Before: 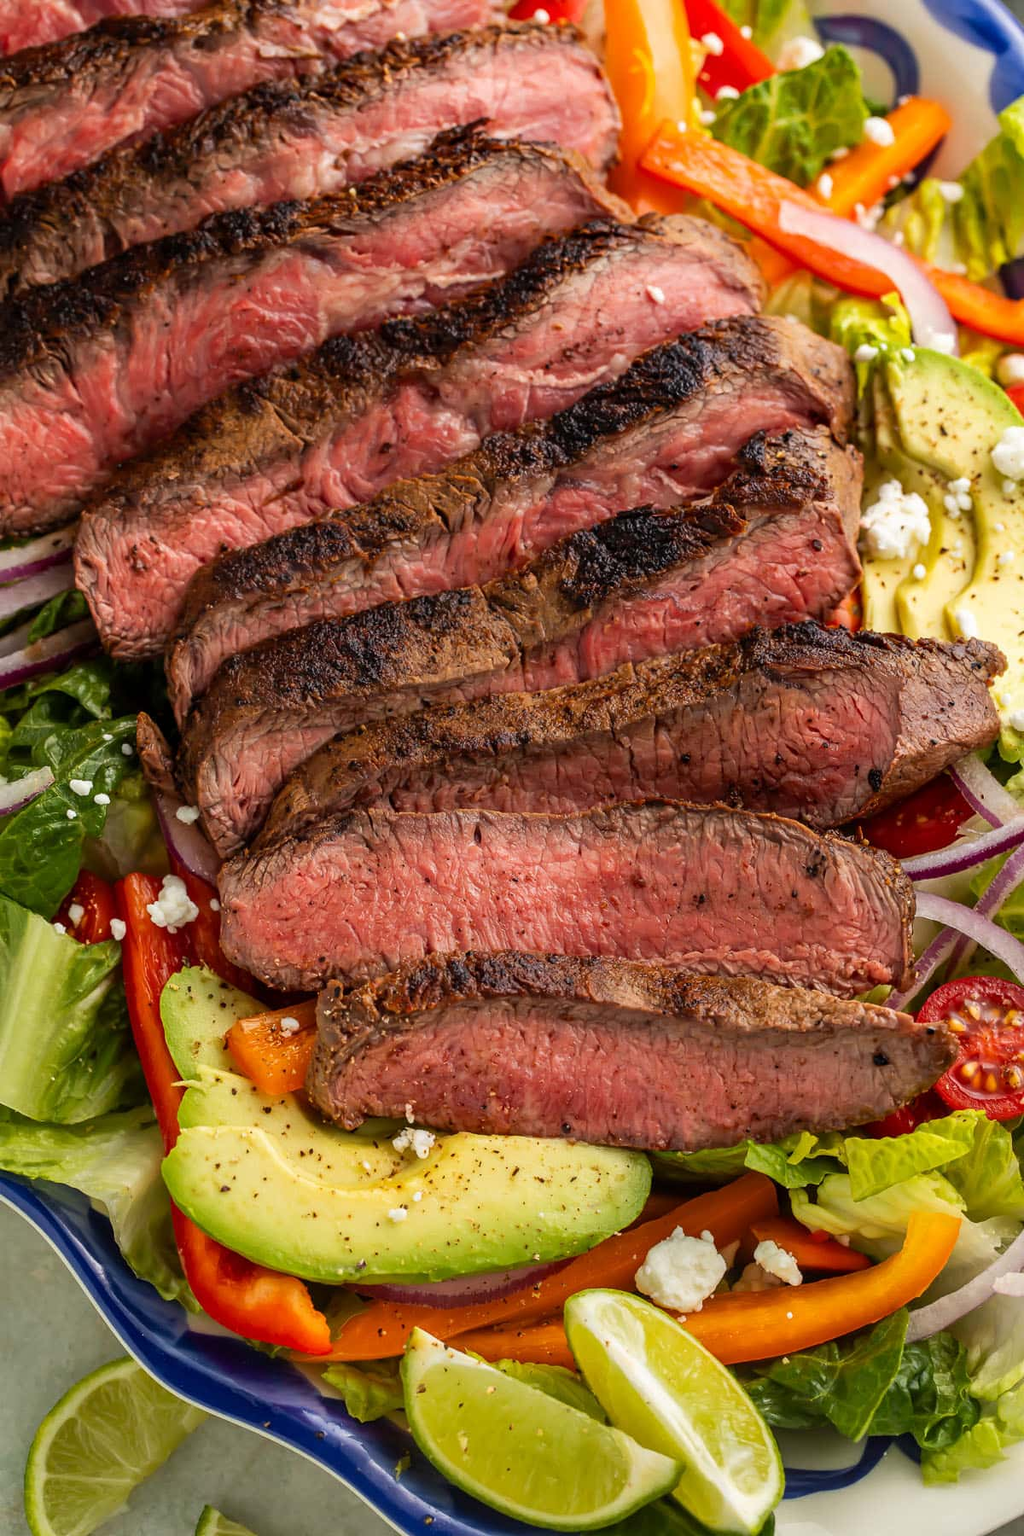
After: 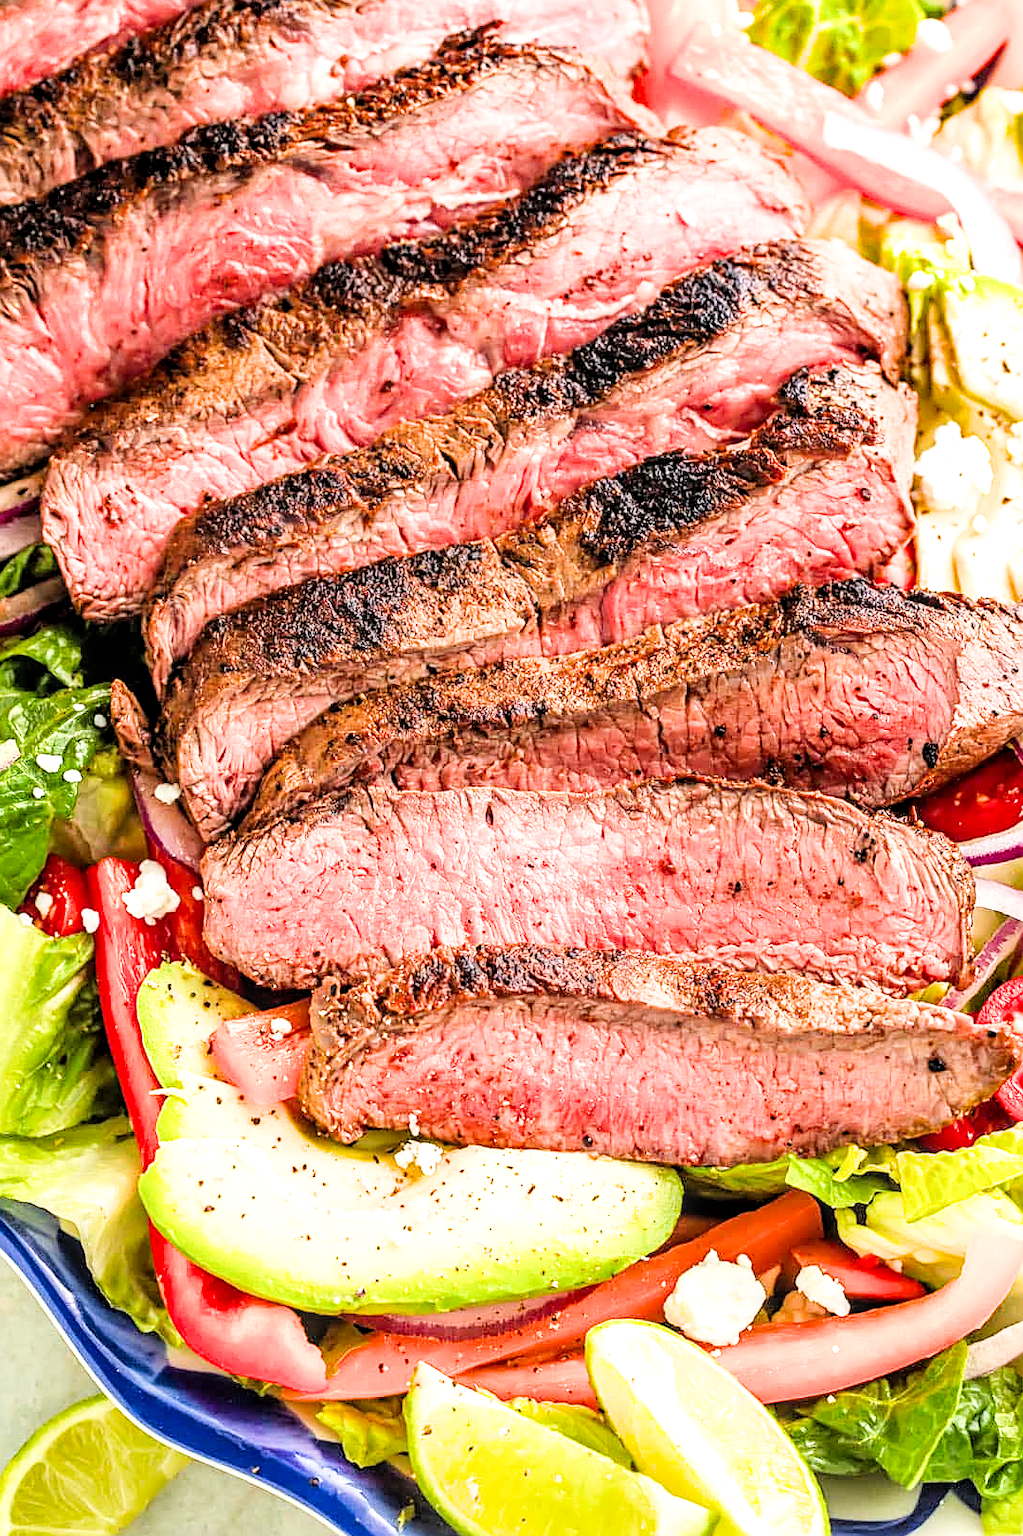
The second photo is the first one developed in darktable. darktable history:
local contrast: detail 130%
exposure: exposure 2.002 EV, compensate highlight preservation false
contrast brightness saturation: contrast 0.027, brightness 0.057, saturation 0.135
crop: left 3.665%, top 6.503%, right 6.24%, bottom 3.343%
sharpen: amount 0.496
filmic rgb: black relative exposure -5.06 EV, white relative exposure 3.98 EV, hardness 2.9, contrast 1.199, highlights saturation mix -31.43%
